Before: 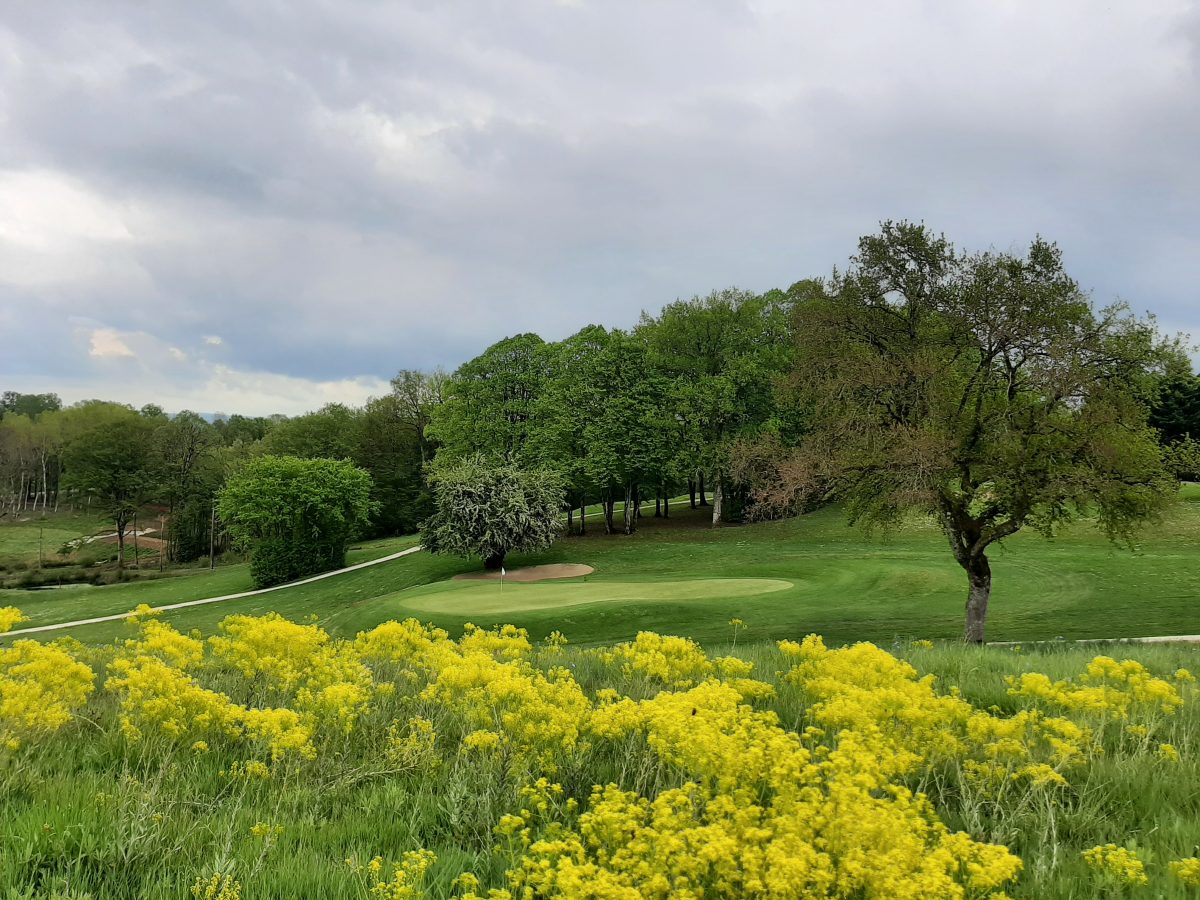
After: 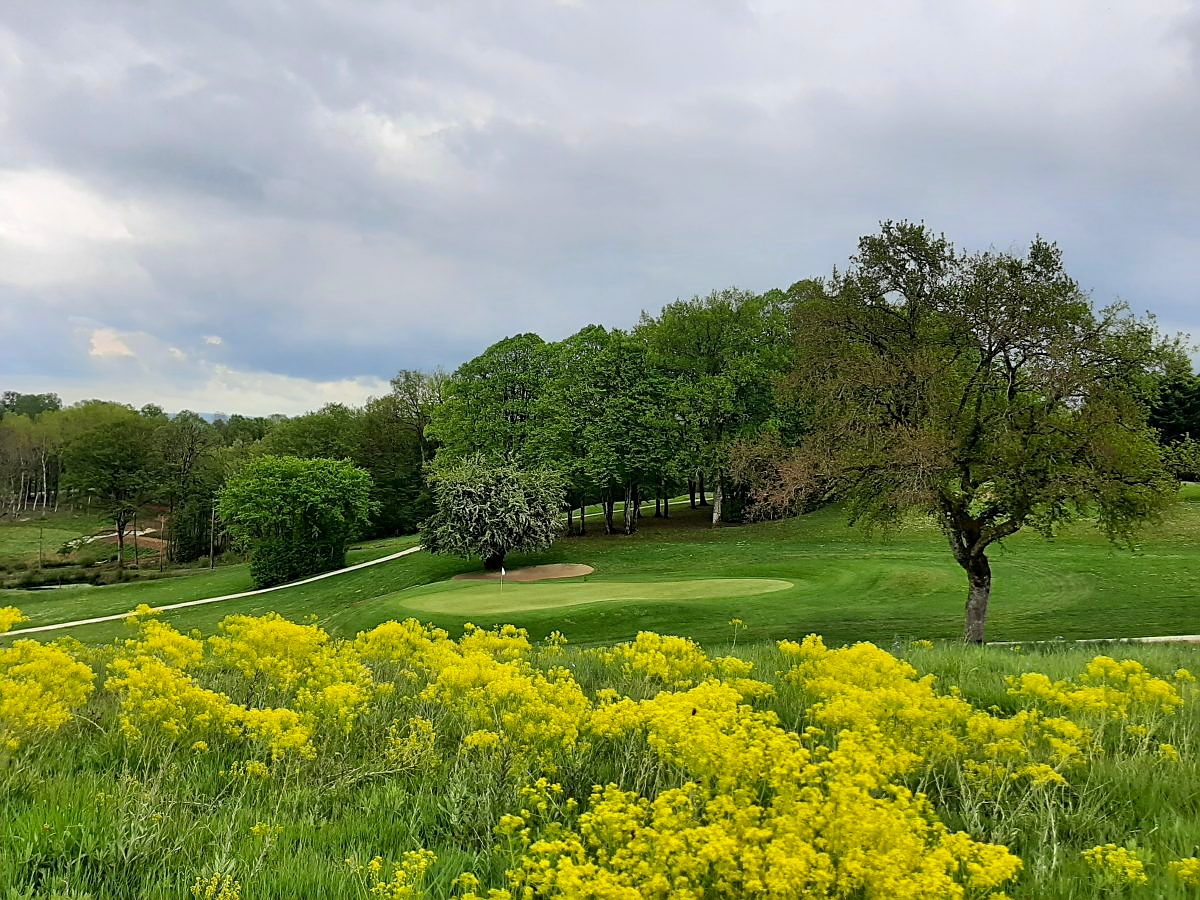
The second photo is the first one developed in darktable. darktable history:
sharpen: on, module defaults
contrast brightness saturation: contrast 0.04, saturation 0.151
